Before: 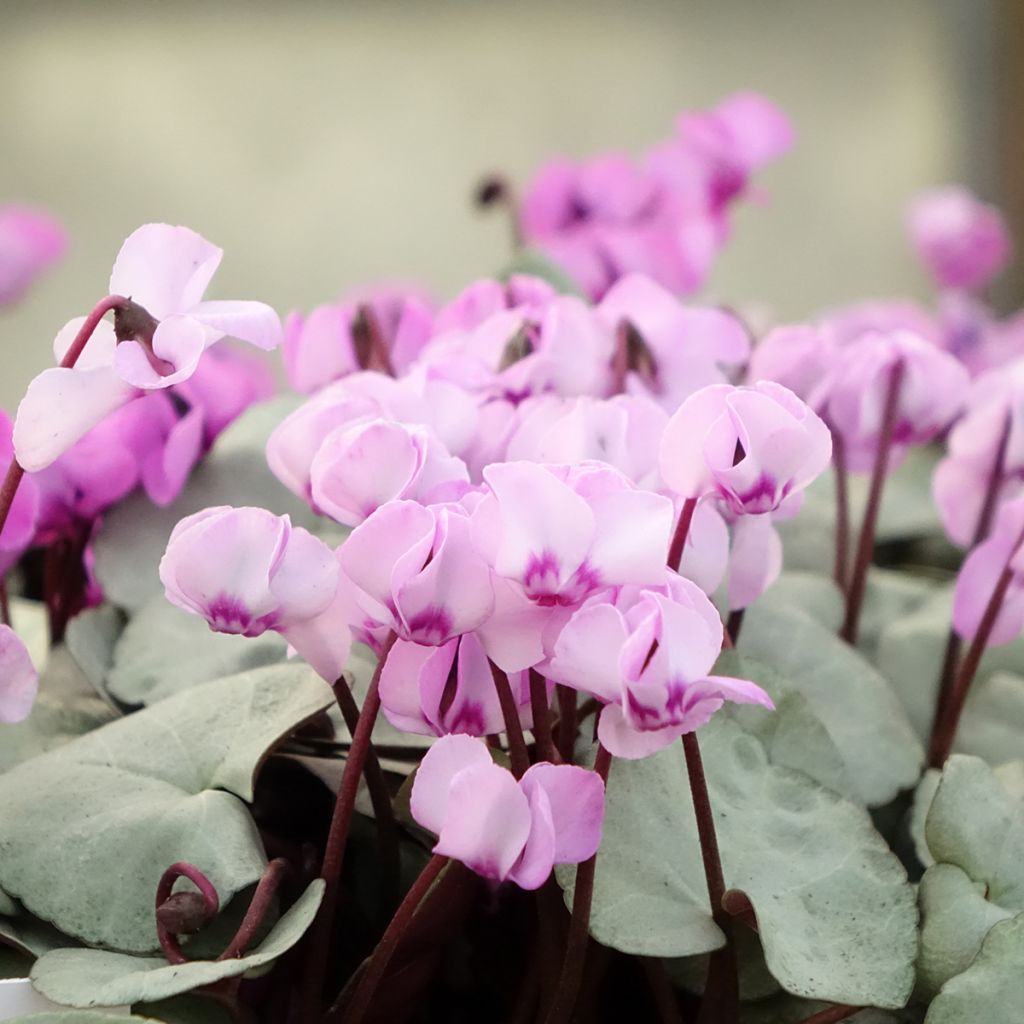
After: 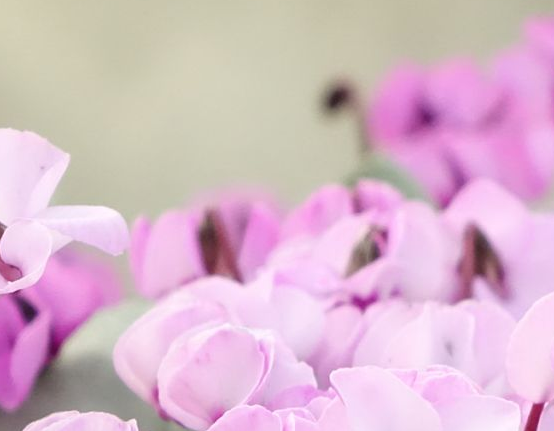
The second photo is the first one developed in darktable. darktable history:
crop: left 15.011%, top 9.293%, right 30.869%, bottom 48.552%
